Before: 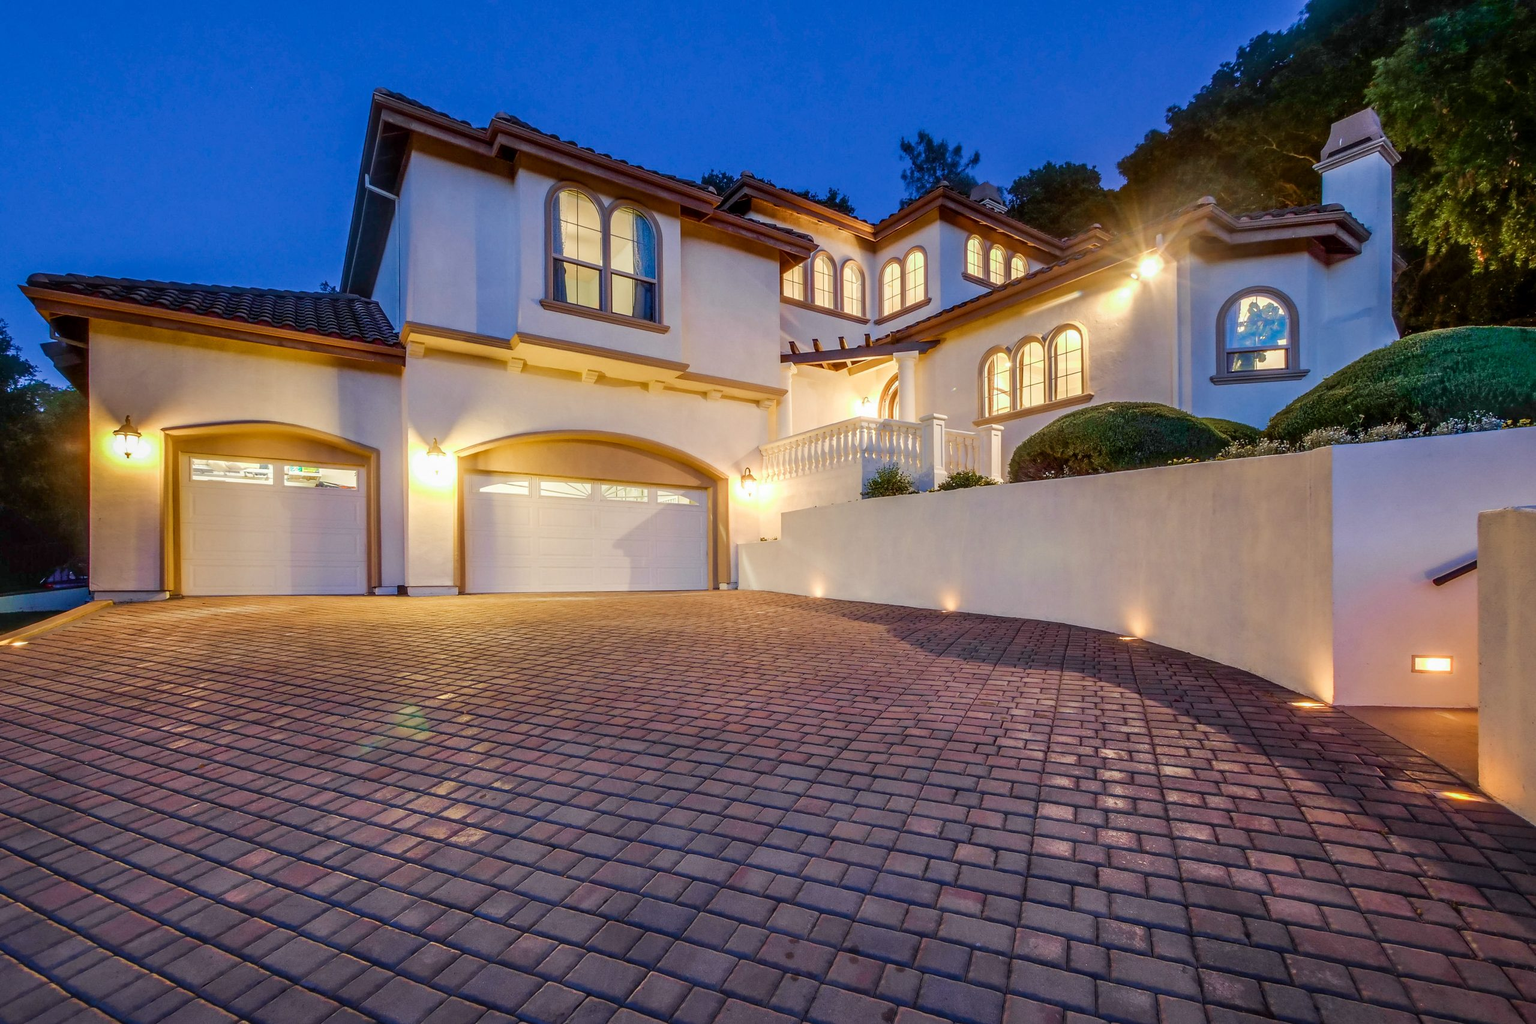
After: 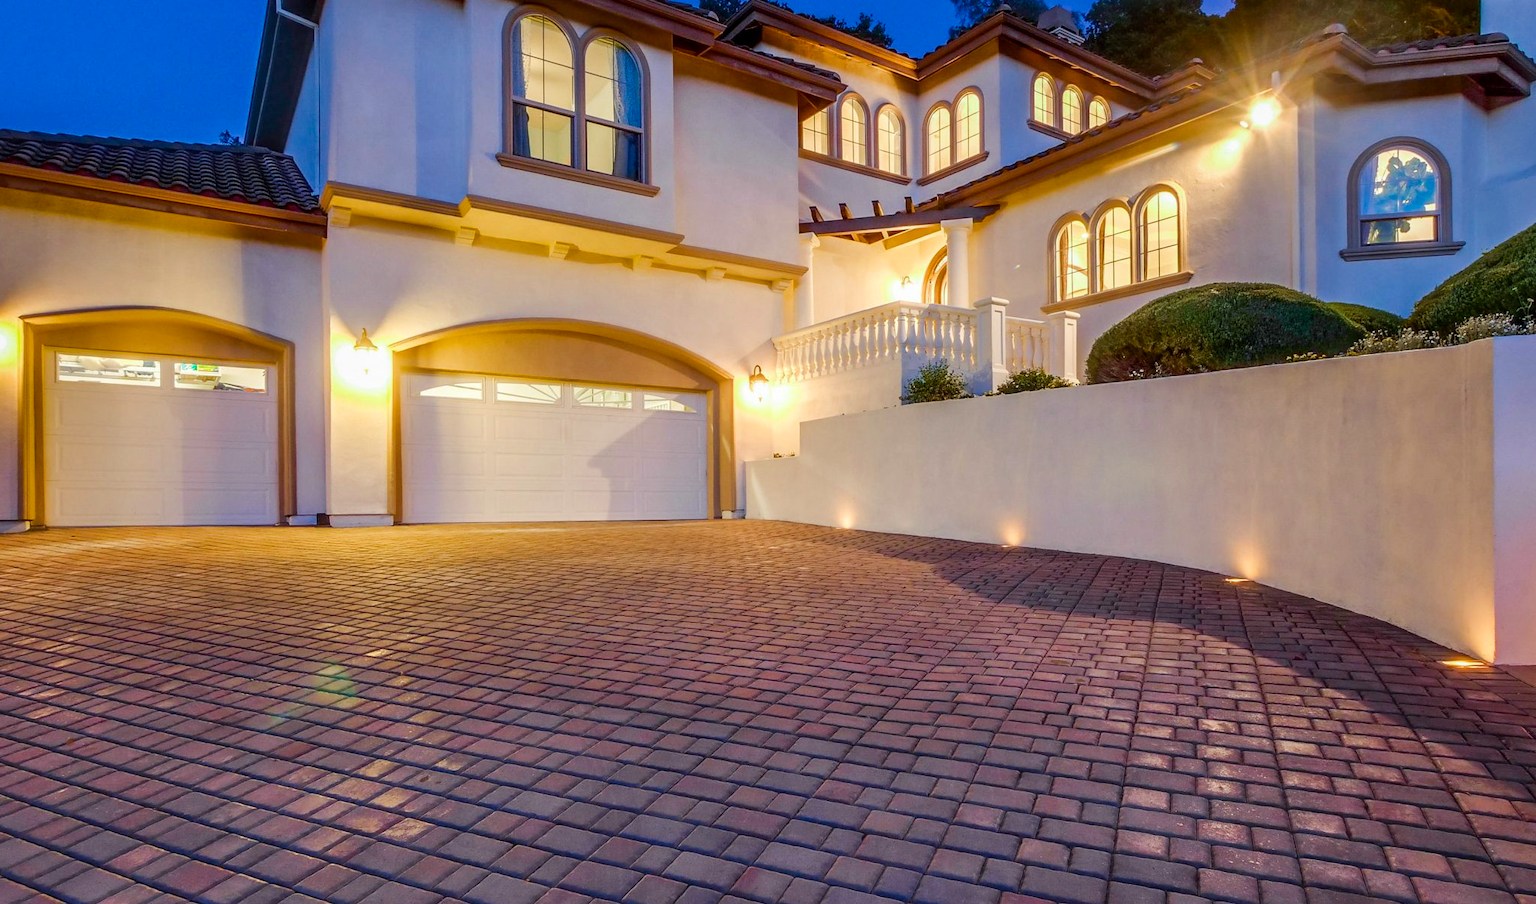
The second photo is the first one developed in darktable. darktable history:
color balance rgb: perceptual saturation grading › global saturation 19.635%
crop: left 9.531%, top 17.399%, right 11.014%, bottom 12.405%
